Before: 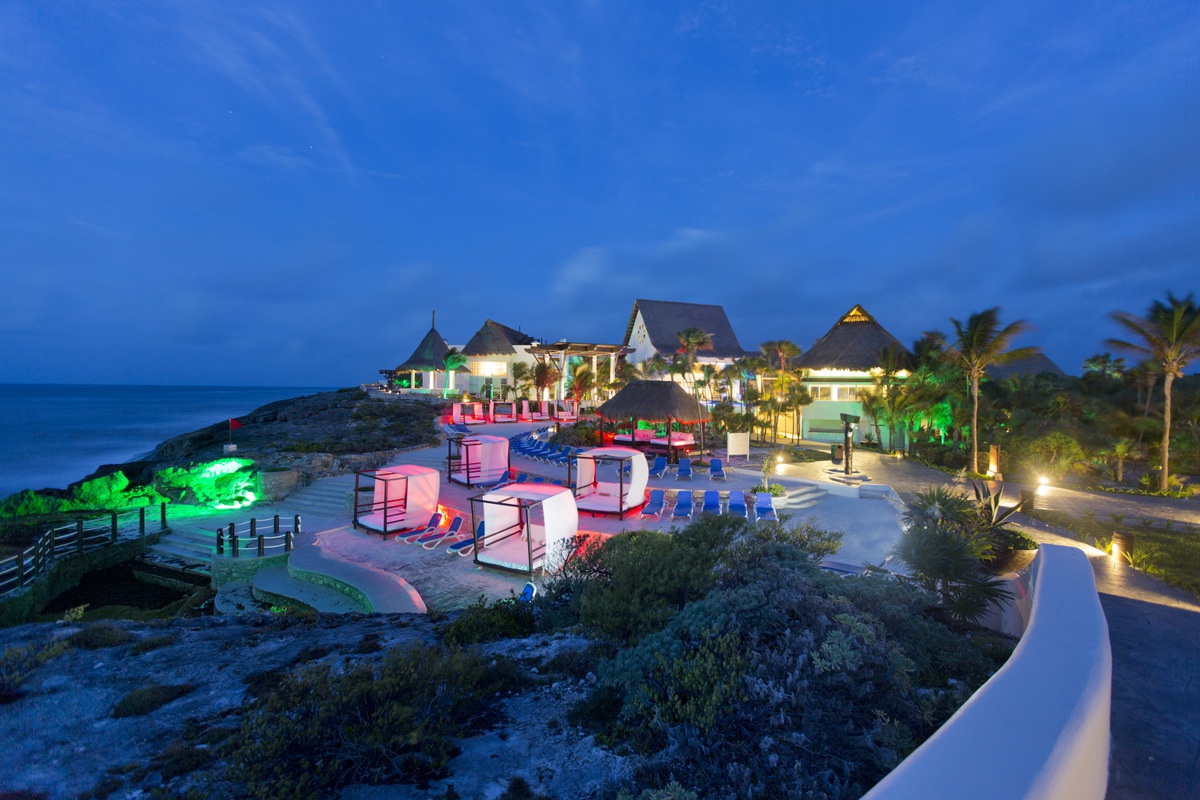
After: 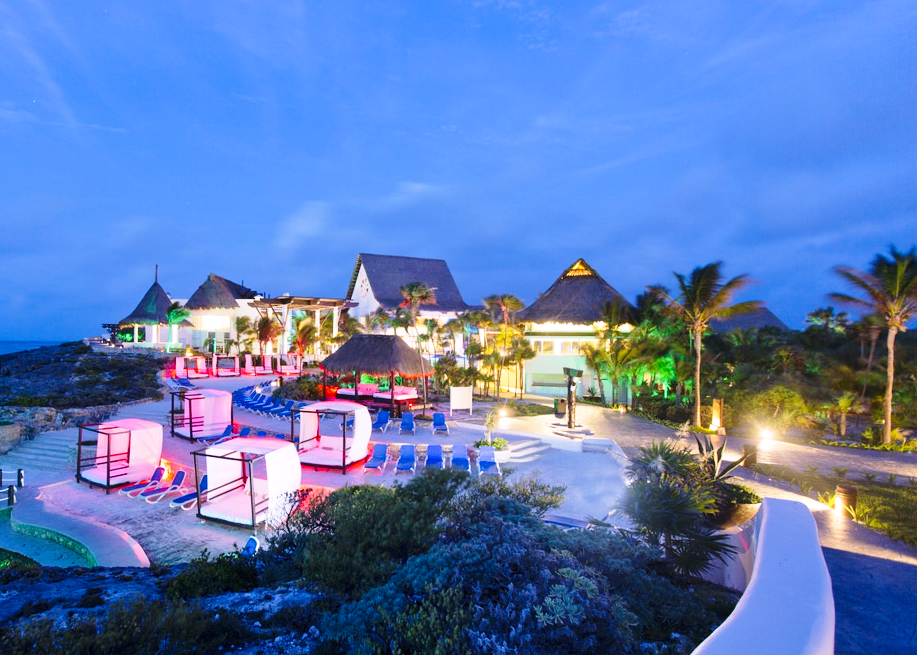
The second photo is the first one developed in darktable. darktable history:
white balance: red 1.066, blue 1.119
crop: left 23.095%, top 5.827%, bottom 11.854%
base curve: curves: ch0 [(0, 0) (0.028, 0.03) (0.121, 0.232) (0.46, 0.748) (0.859, 0.968) (1, 1)], preserve colors none
